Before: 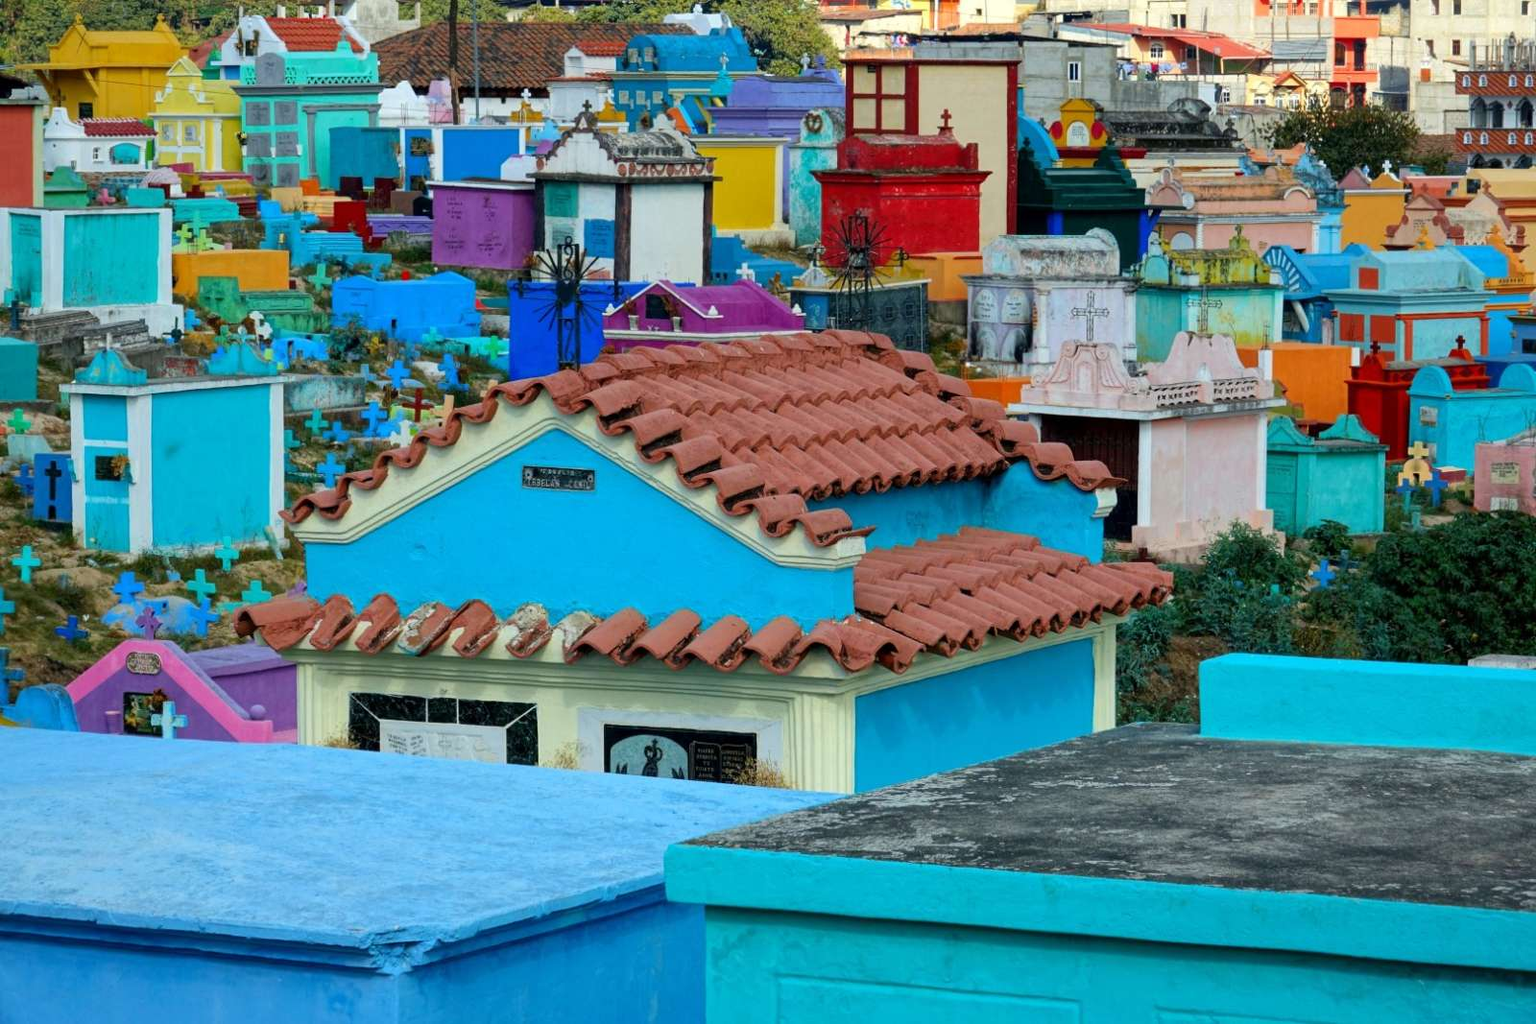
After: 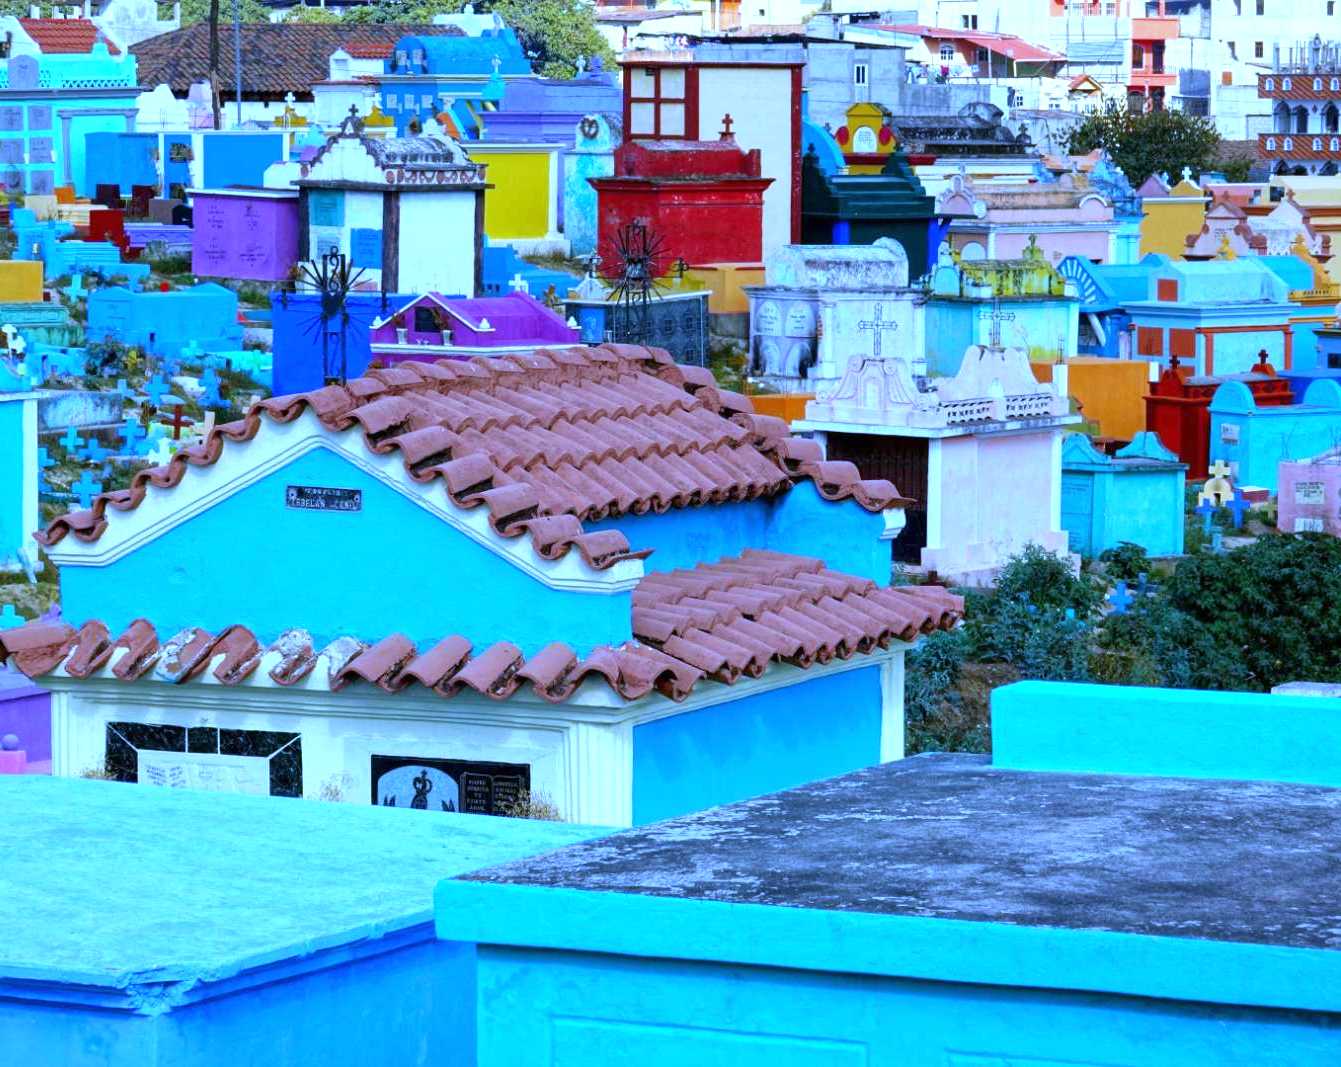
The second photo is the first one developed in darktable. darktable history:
crop: left 16.145%
white balance: red 0.766, blue 1.537
exposure: black level correction 0, exposure 0.7 EV, compensate exposure bias true, compensate highlight preservation false
